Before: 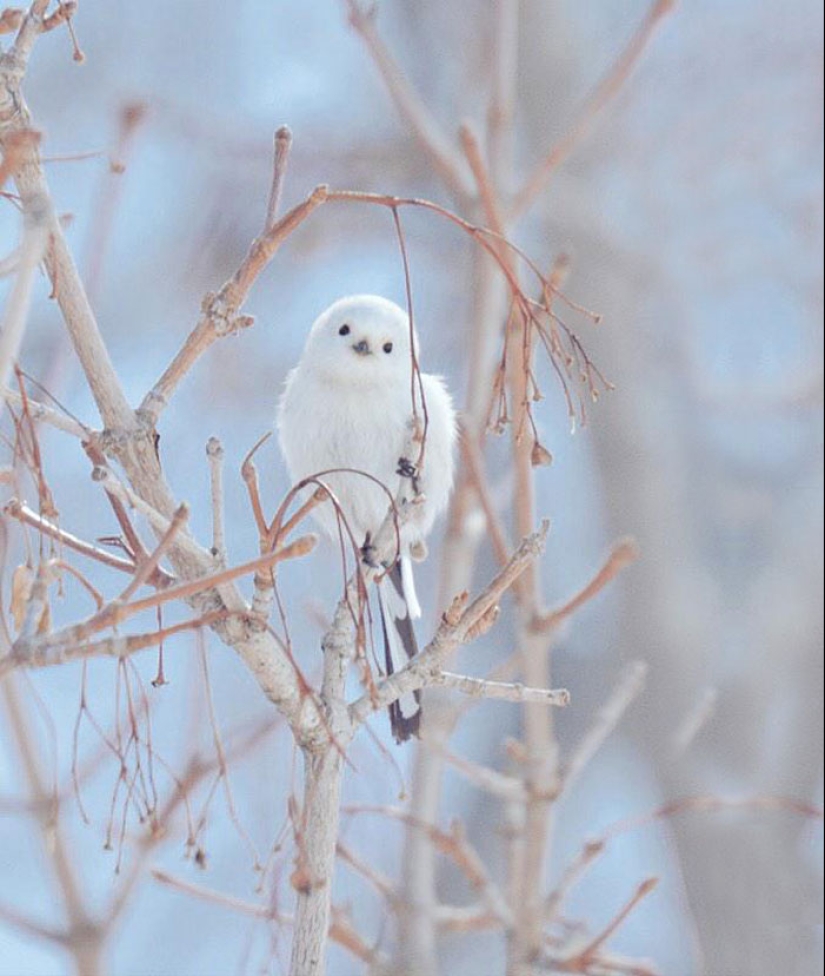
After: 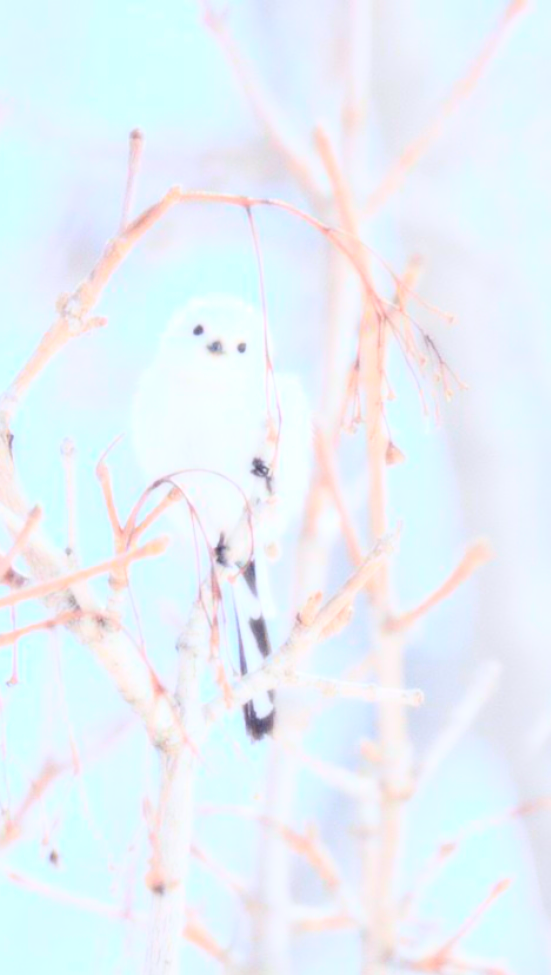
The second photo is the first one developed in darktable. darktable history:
crop and rotate: left 17.732%, right 15.423%
bloom: size 0%, threshold 54.82%, strength 8.31%
white balance: red 0.988, blue 1.017
contrast brightness saturation: contrast 0.16, saturation 0.32
